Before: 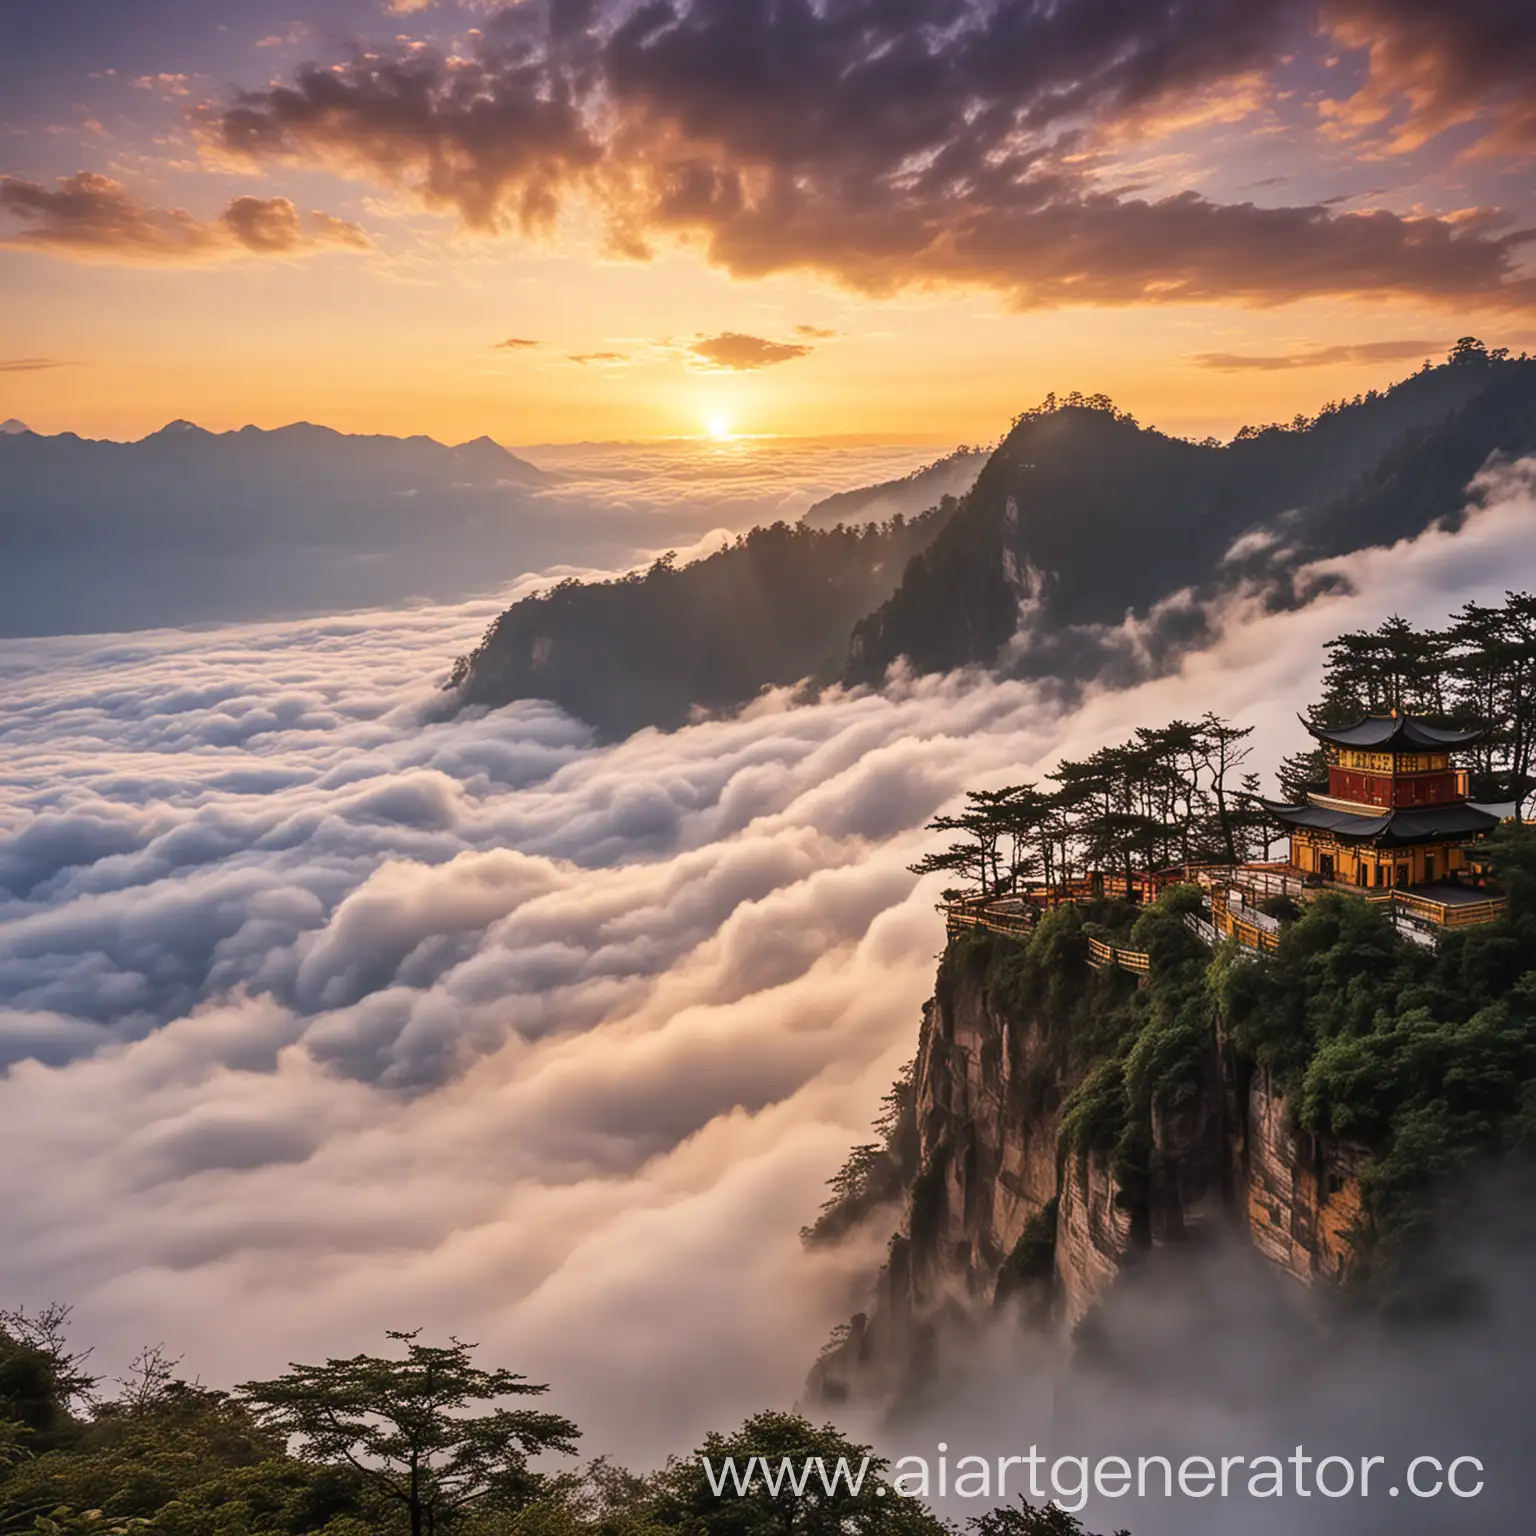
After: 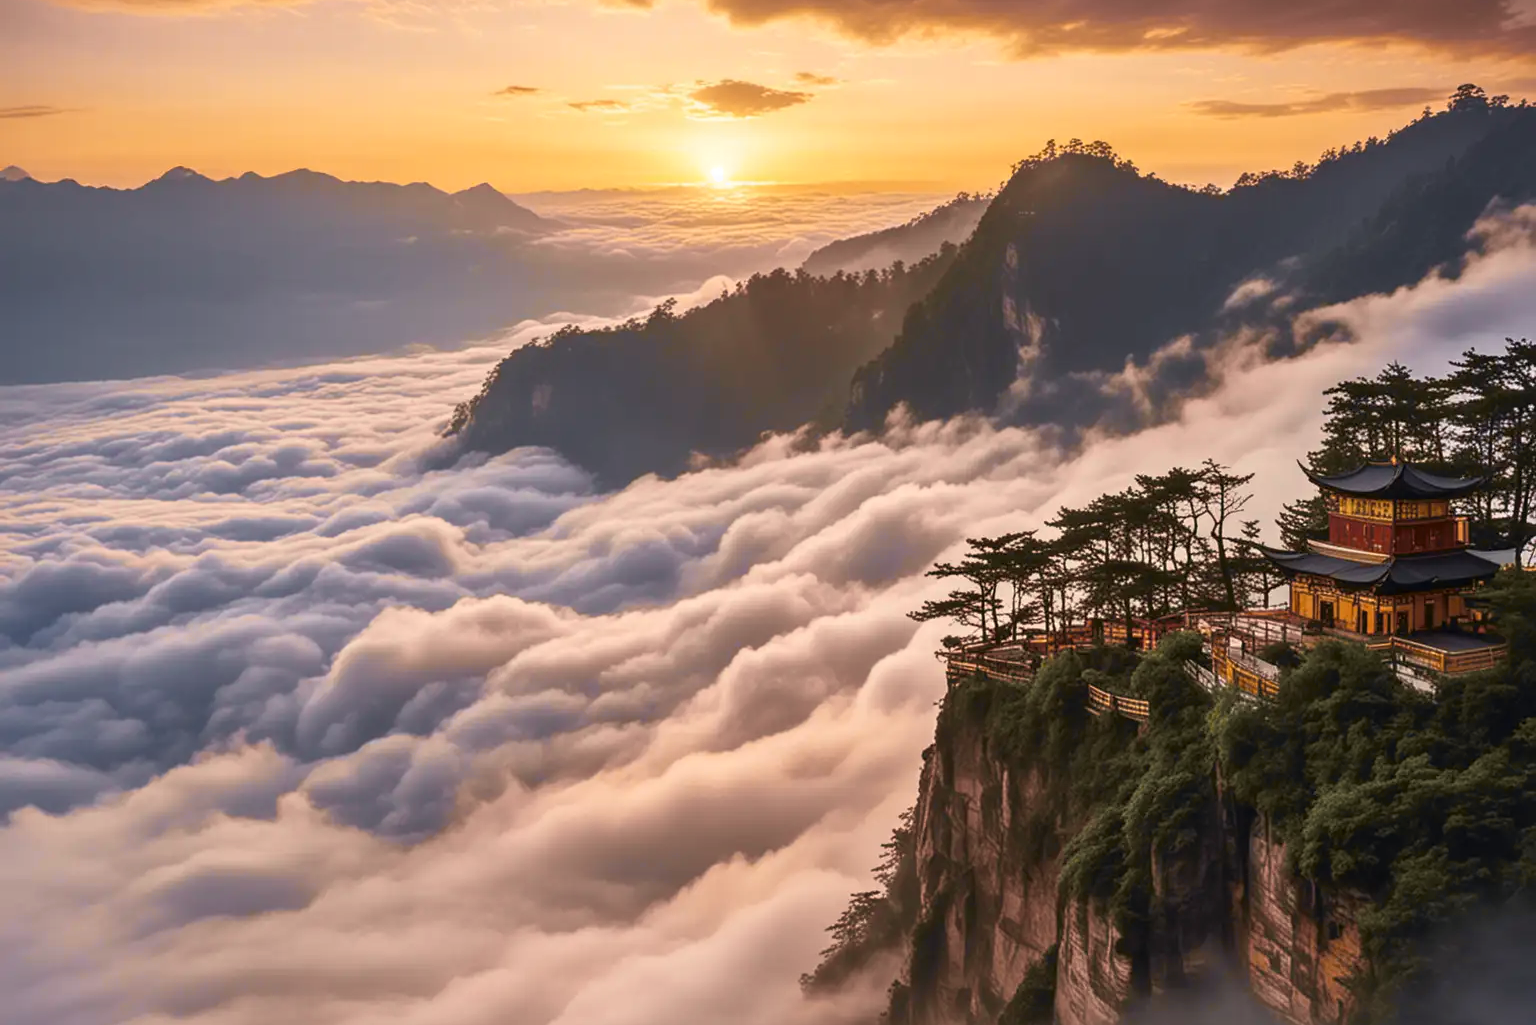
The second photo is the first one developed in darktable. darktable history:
tone curve: curves: ch0 [(0, 0) (0.15, 0.17) (0.452, 0.437) (0.611, 0.588) (0.751, 0.749) (1, 1)]; ch1 [(0, 0) (0.325, 0.327) (0.412, 0.45) (0.453, 0.484) (0.5, 0.501) (0.541, 0.55) (0.617, 0.612) (0.695, 0.697) (1, 1)]; ch2 [(0, 0) (0.386, 0.397) (0.452, 0.459) (0.505, 0.498) (0.524, 0.547) (0.574, 0.566) (0.633, 0.641) (1, 1)], color space Lab, independent channels, preserve colors none
crop: top 16.486%, bottom 16.775%
exposure: black level correction 0, compensate highlight preservation false
